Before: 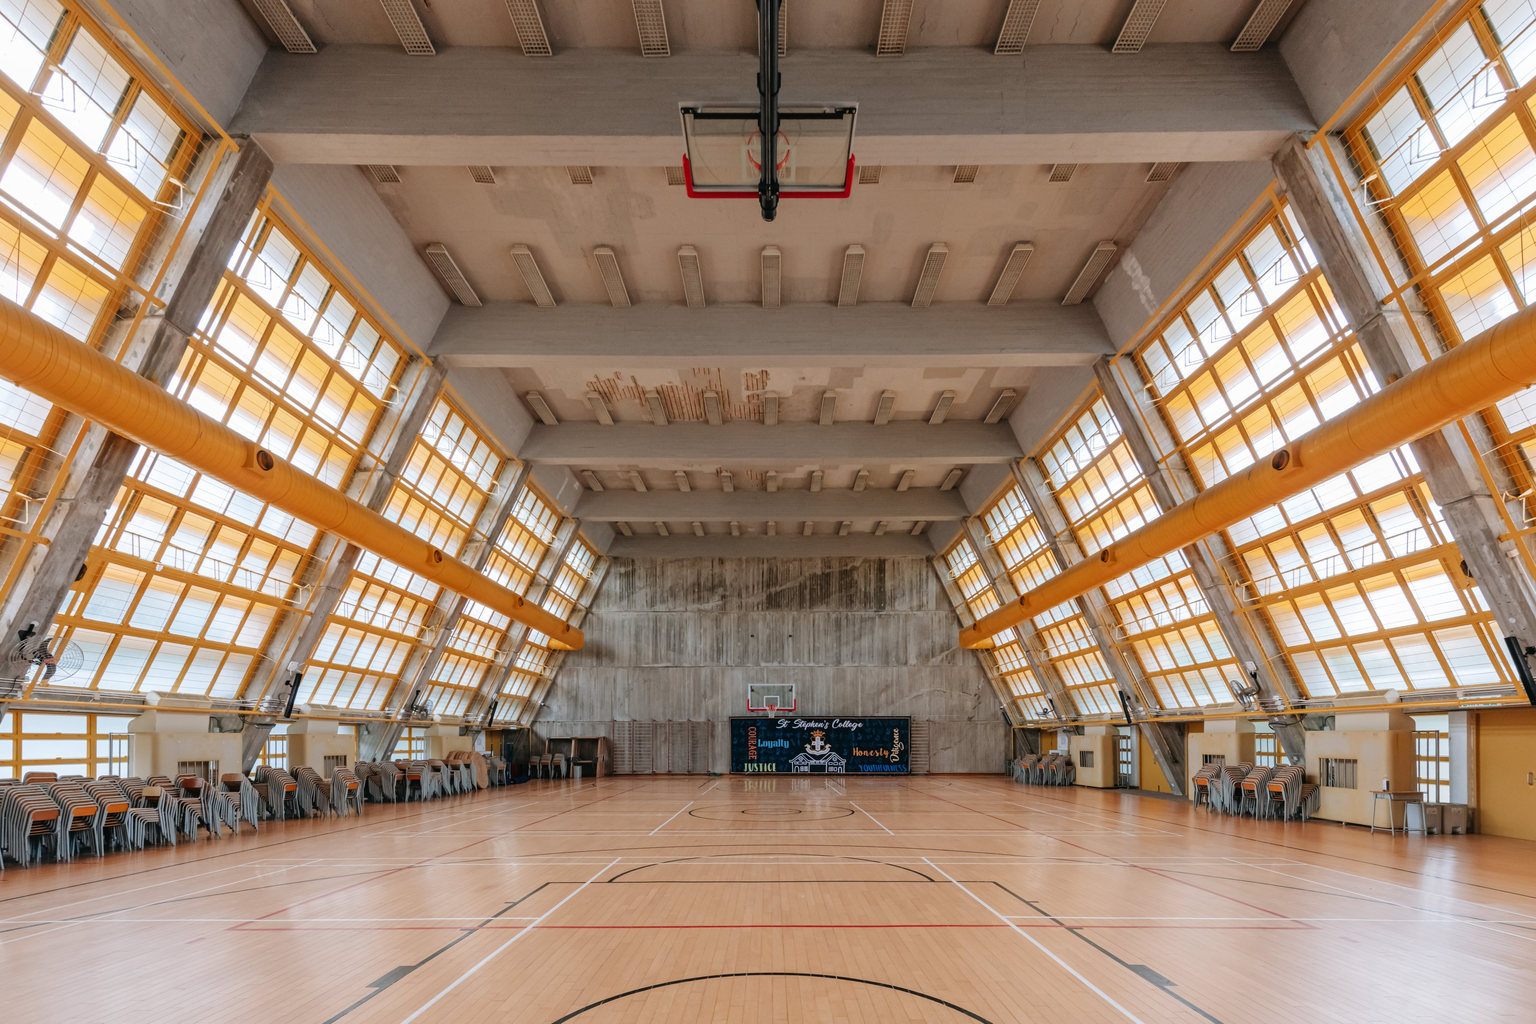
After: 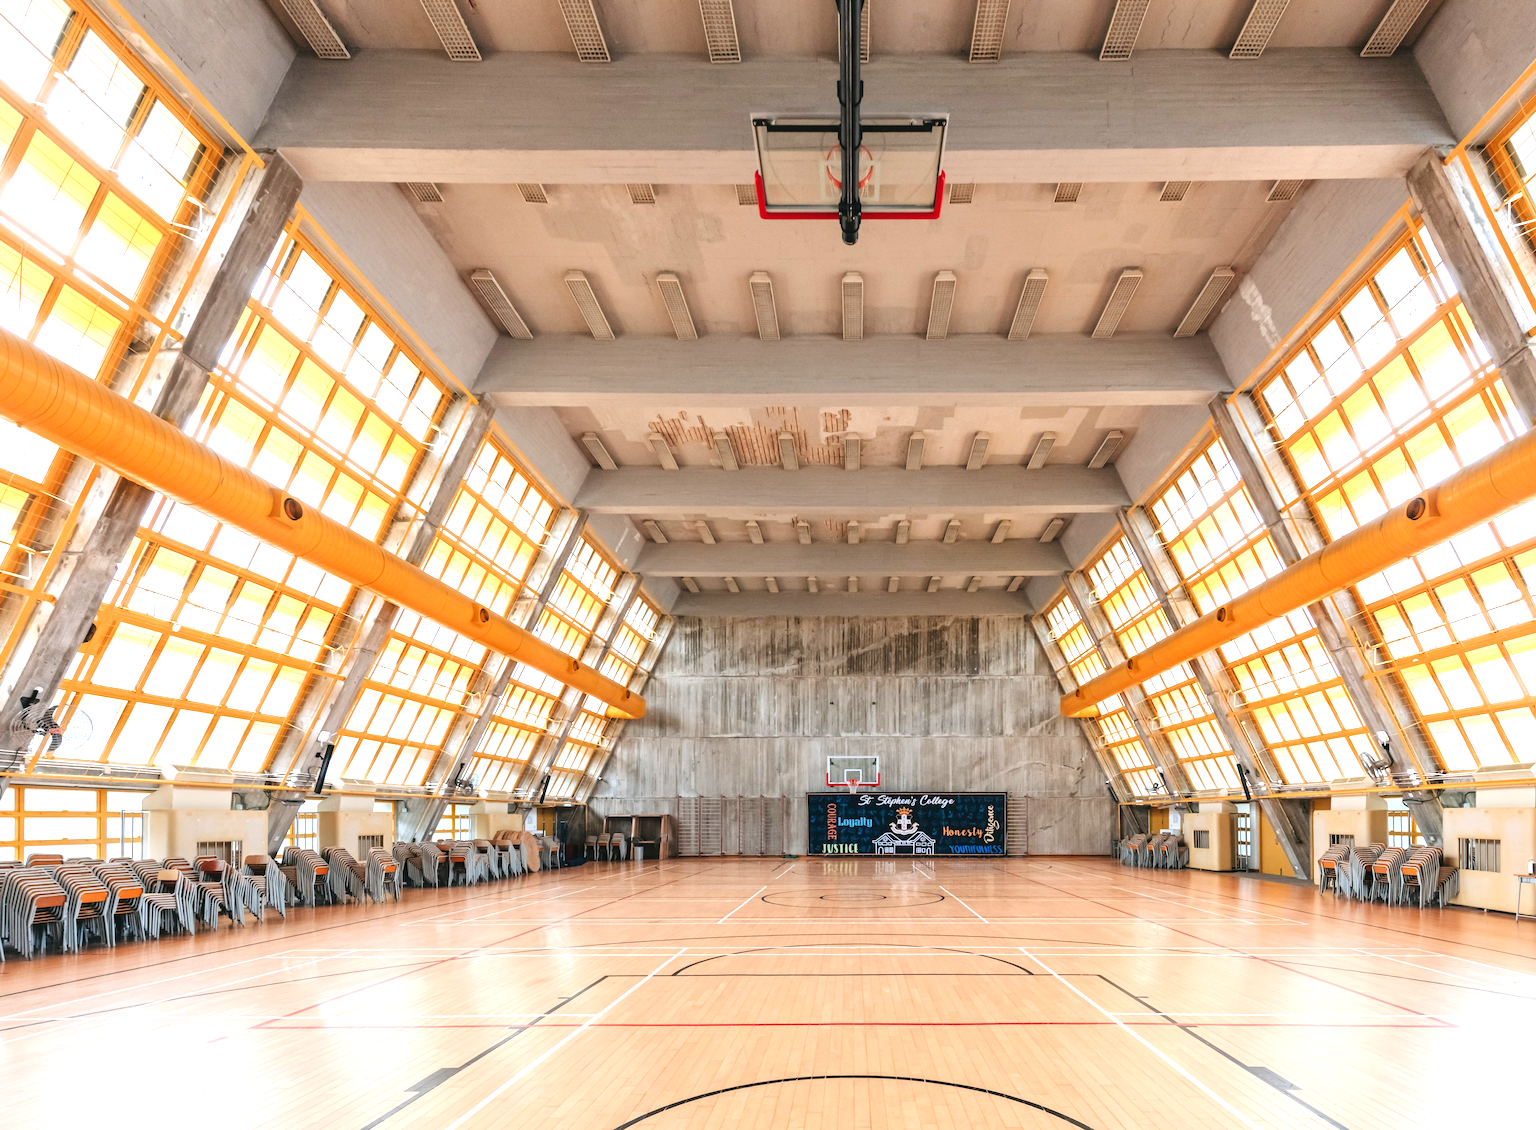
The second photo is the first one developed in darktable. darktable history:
exposure: black level correction 0, exposure 1.1 EV, compensate highlight preservation false
crop: right 9.509%, bottom 0.043%
